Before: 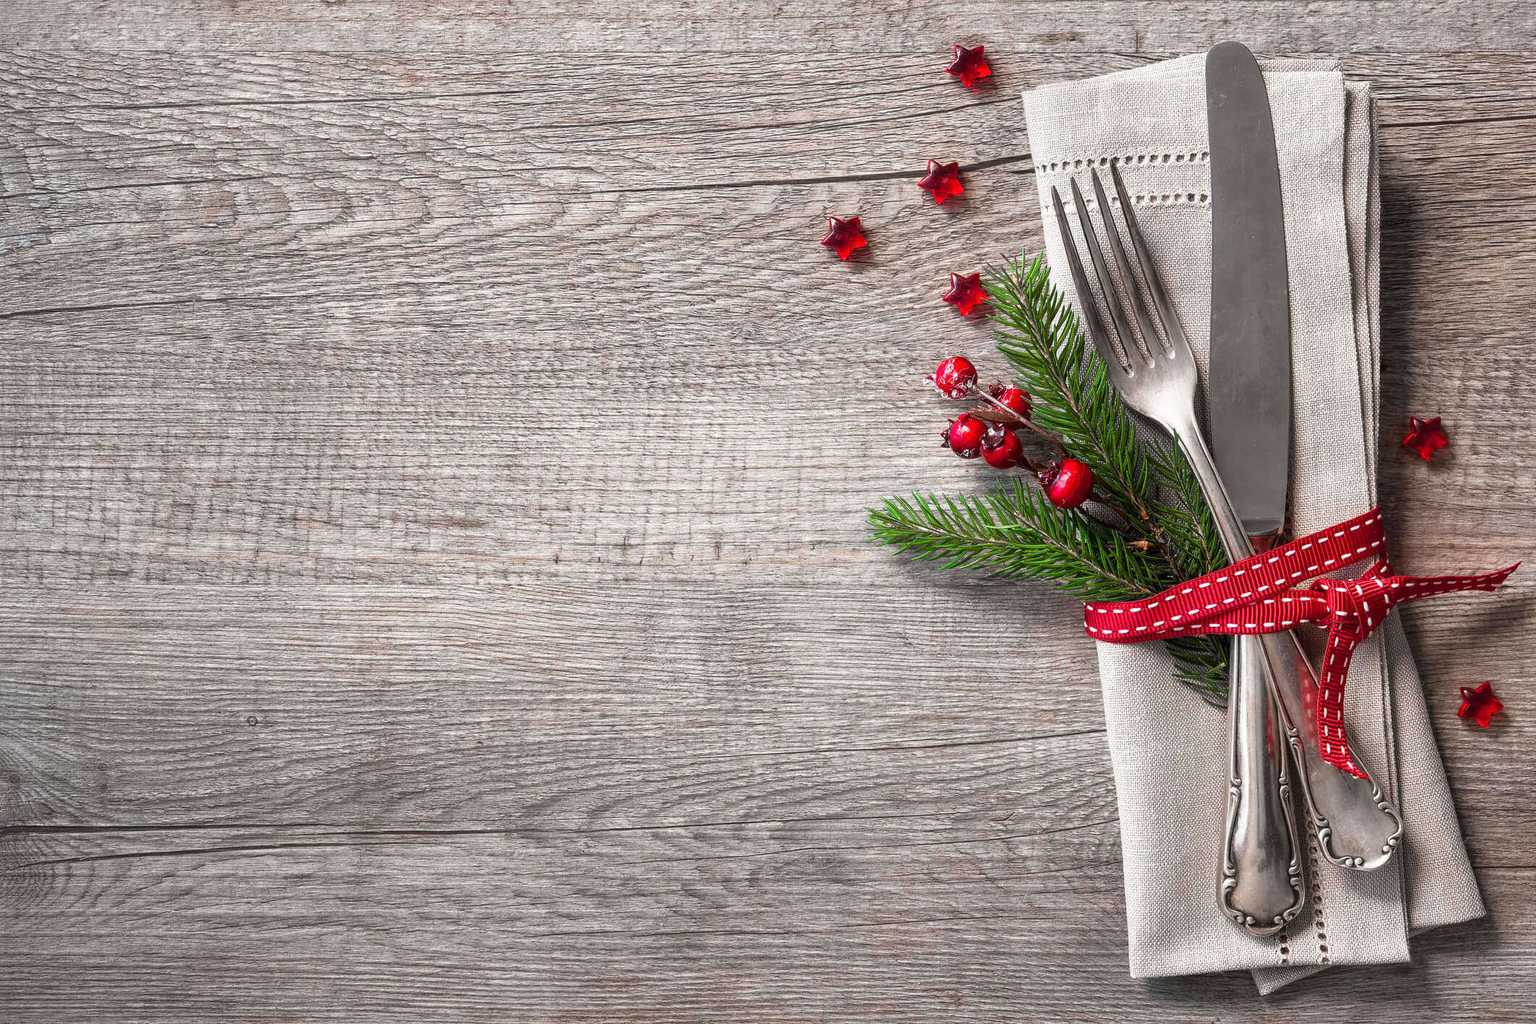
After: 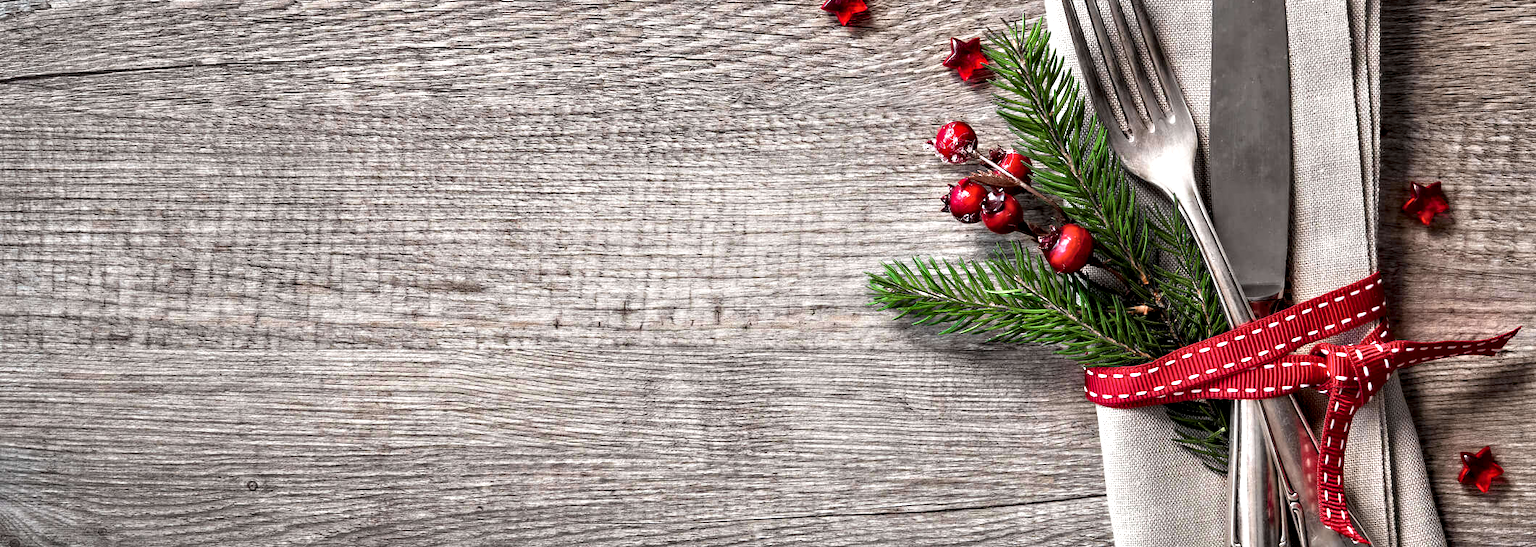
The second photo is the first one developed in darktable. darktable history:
crop and rotate: top 23.043%, bottom 23.437%
contrast equalizer: y [[0.511, 0.558, 0.631, 0.632, 0.559, 0.512], [0.5 ×6], [0.507, 0.559, 0.627, 0.644, 0.647, 0.647], [0 ×6], [0 ×6]]
